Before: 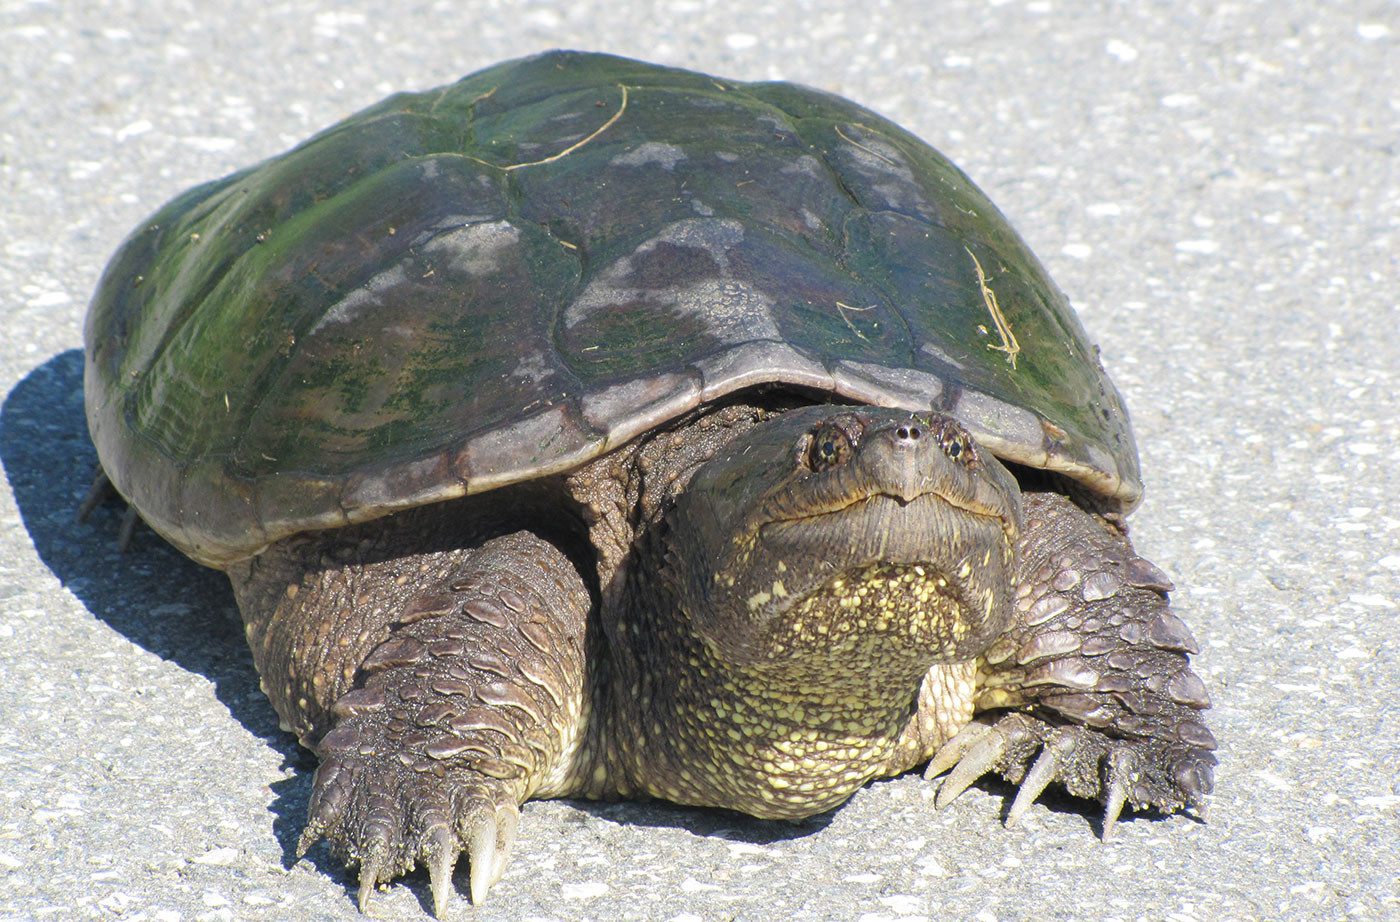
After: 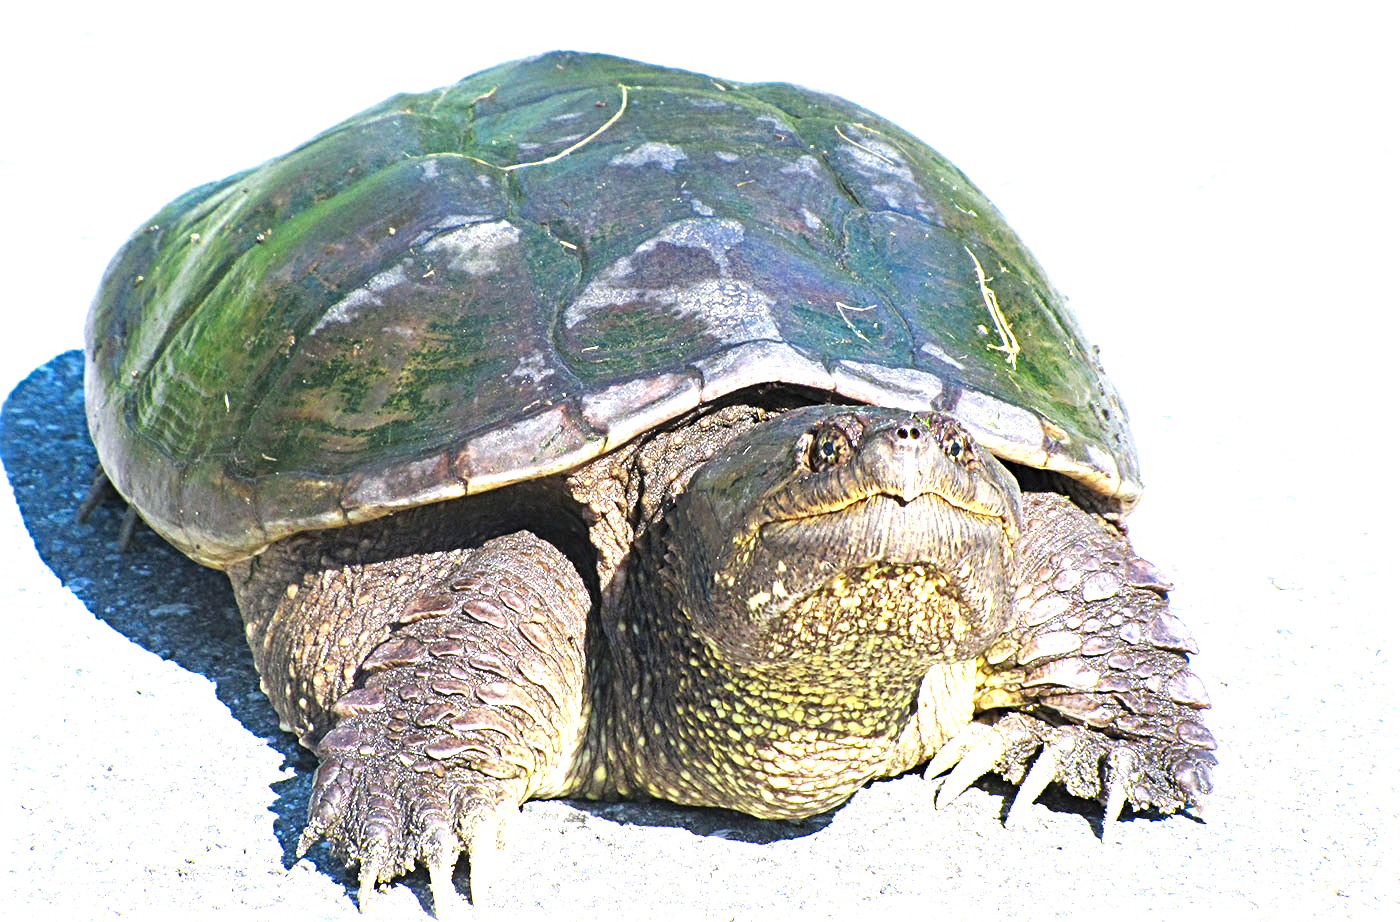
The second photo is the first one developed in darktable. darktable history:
color balance rgb: shadows lift › luminance -19.716%, highlights gain › luminance 17.02%, highlights gain › chroma 2.905%, highlights gain › hue 262.06°, linear chroma grading › global chroma 15.12%, perceptual saturation grading › global saturation 0.38%
sharpen: radius 4.882
color zones: curves: ch0 [(0.002, 0.429) (0.121, 0.212) (0.198, 0.113) (0.276, 0.344) (0.331, 0.541) (0.41, 0.56) (0.482, 0.289) (0.619, 0.227) (0.721, 0.18) (0.821, 0.435) (0.928, 0.555) (1, 0.587)]; ch1 [(0, 0) (0.143, 0) (0.286, 0) (0.429, 0) (0.571, 0) (0.714, 0) (0.857, 0)], mix -122.53%
exposure: black level correction 0, exposure 0.891 EV, compensate highlight preservation false
